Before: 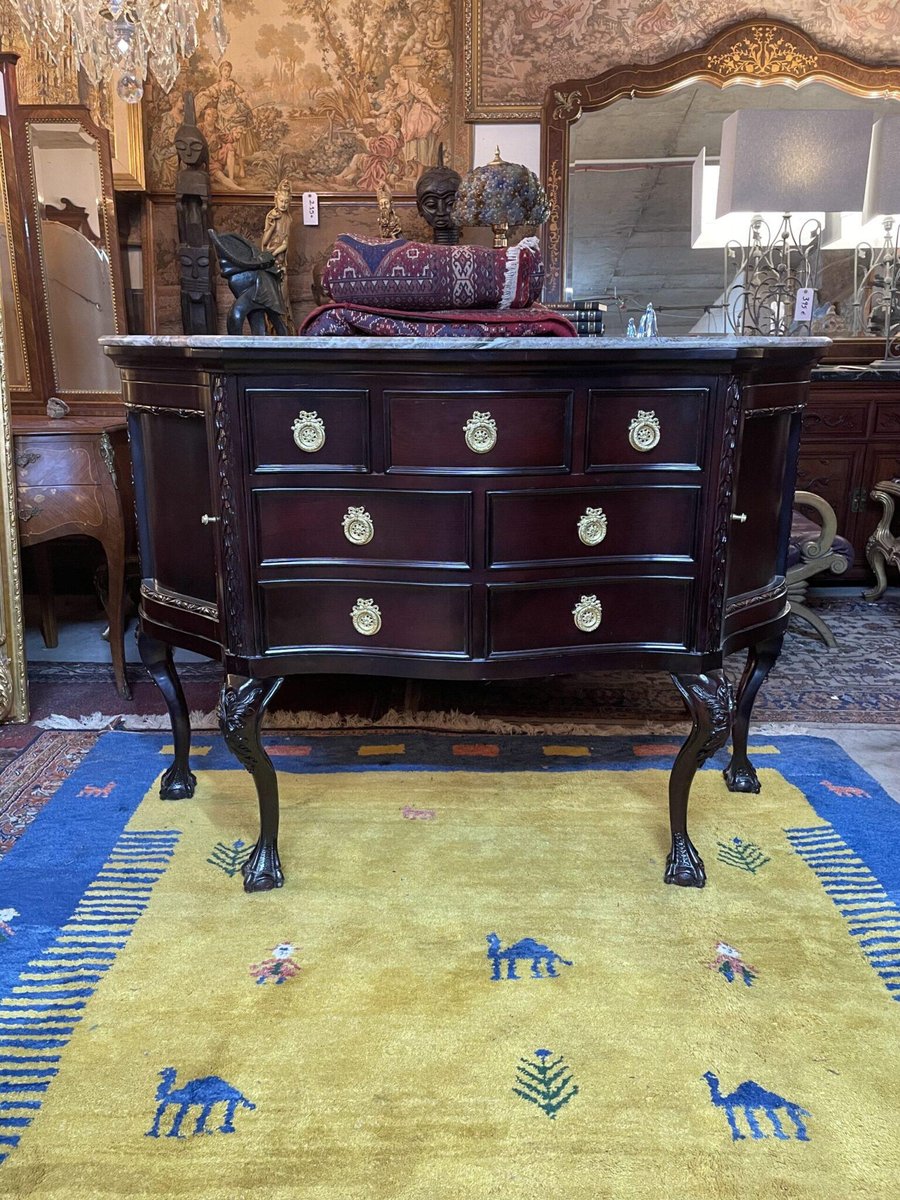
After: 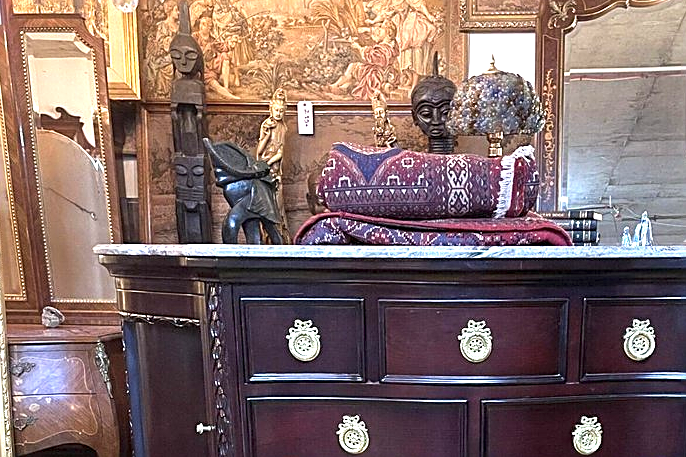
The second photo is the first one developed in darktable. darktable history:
crop: left 0.579%, top 7.627%, right 23.167%, bottom 54.275%
sharpen: amount 0.6
exposure: black level correction 0, exposure 1.173 EV, compensate exposure bias true, compensate highlight preservation false
